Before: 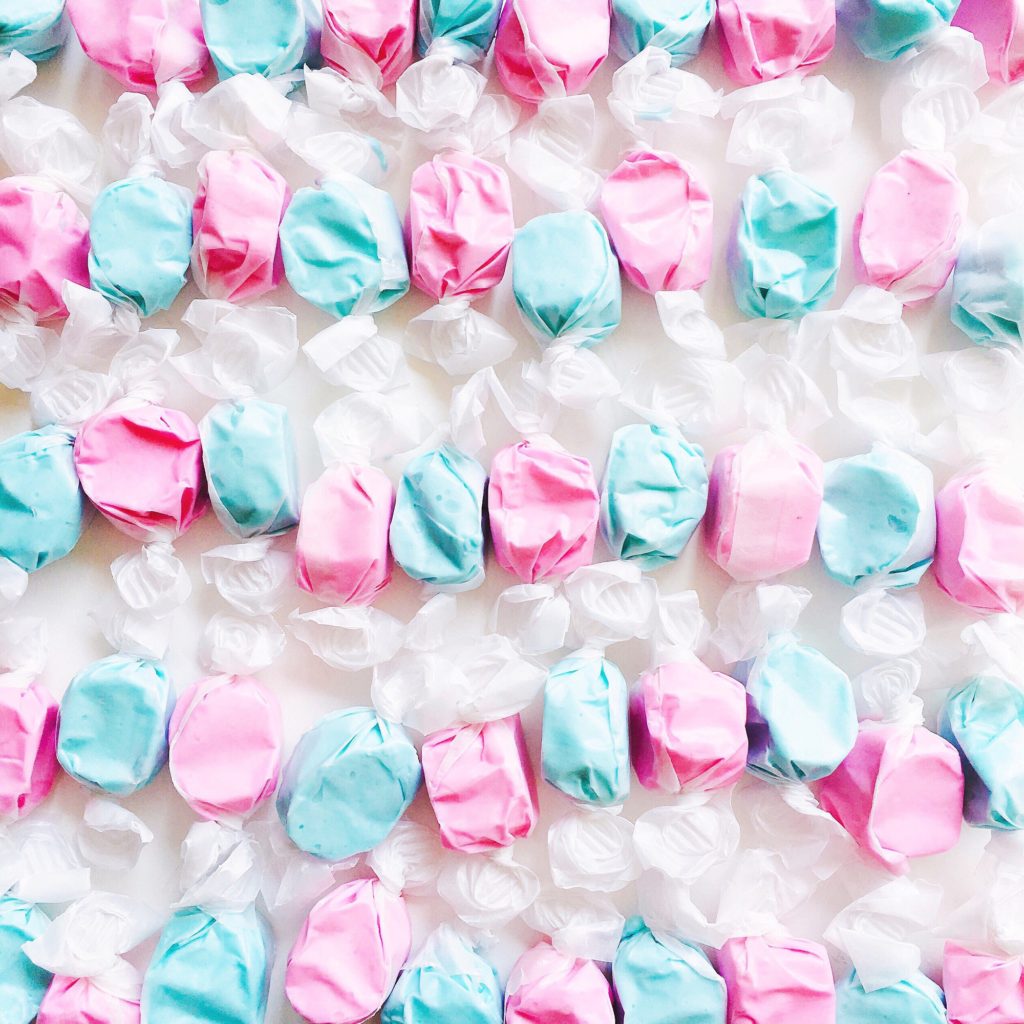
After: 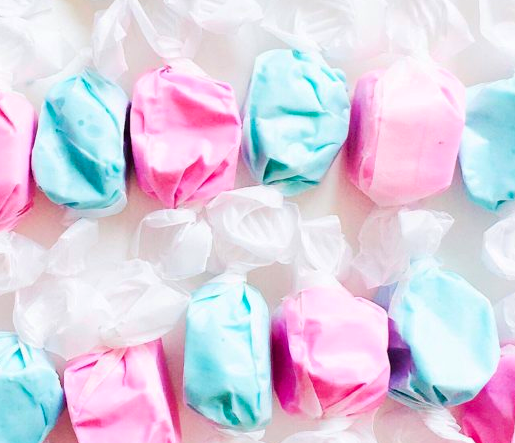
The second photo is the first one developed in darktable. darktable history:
crop: left 35.03%, top 36.625%, right 14.663%, bottom 20.057%
tone curve: curves: ch0 [(0, 0) (0.126, 0.061) (0.362, 0.382) (0.498, 0.498) (0.706, 0.712) (1, 1)]; ch1 [(0, 0) (0.5, 0.497) (0.55, 0.578) (1, 1)]; ch2 [(0, 0) (0.44, 0.424) (0.489, 0.486) (0.537, 0.538) (1, 1)], color space Lab, independent channels, preserve colors none
